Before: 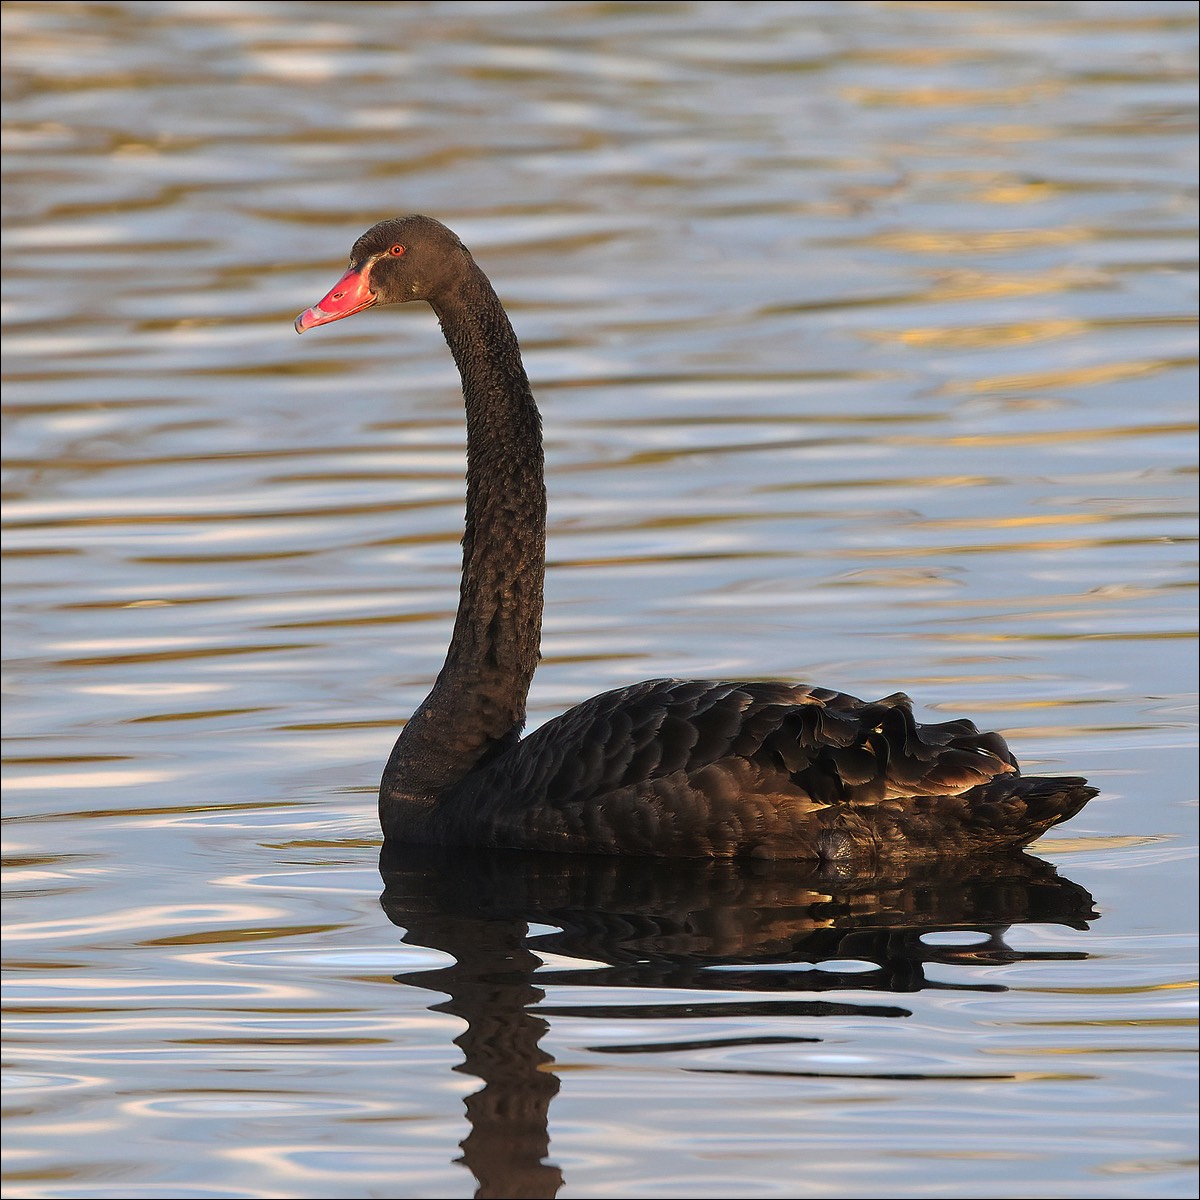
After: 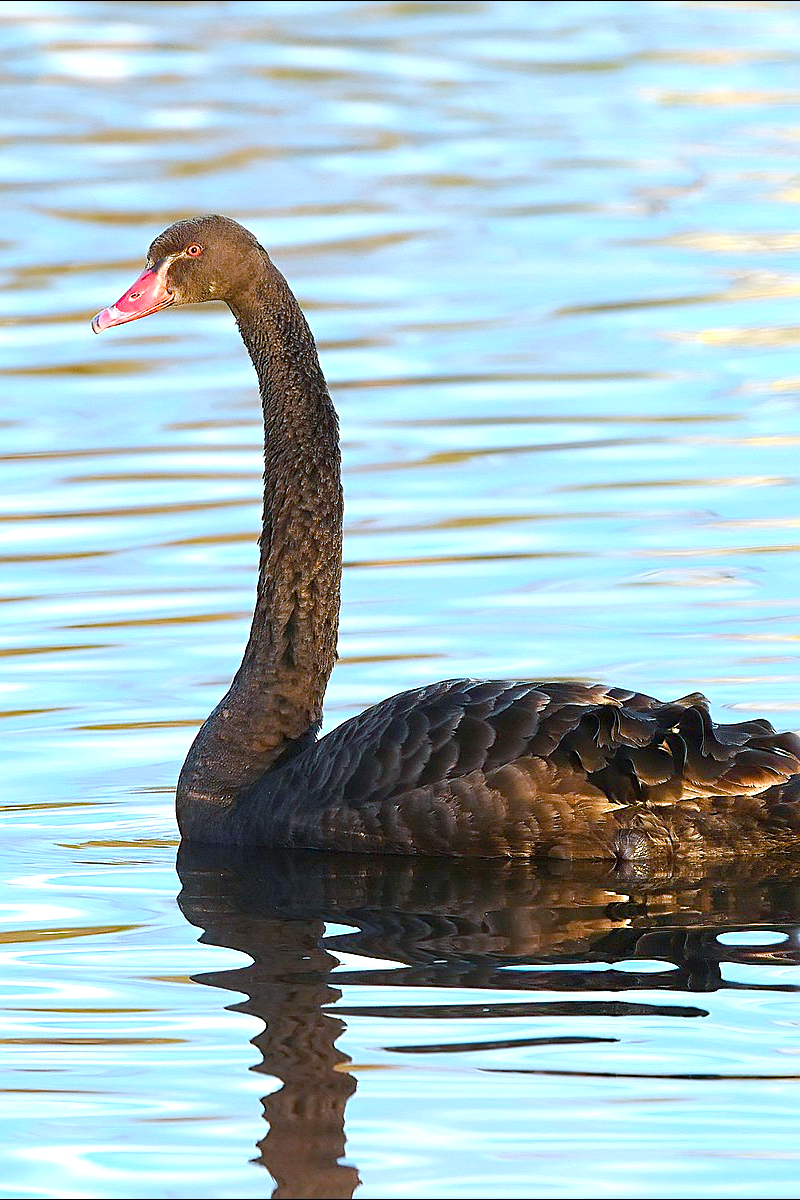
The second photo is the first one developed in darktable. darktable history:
color balance rgb: perceptual saturation grading › global saturation 19.824%, perceptual saturation grading › highlights -25.896%, perceptual saturation grading › shadows 49.869%, perceptual brilliance grading › highlights 8.007%, perceptual brilliance grading › mid-tones 3.244%, perceptual brilliance grading › shadows 1.303%, global vibrance 29.461%
sharpen: on, module defaults
color correction: highlights a* -8.86, highlights b* -22.7
exposure: black level correction 0, exposure 0.499 EV, compensate highlight preservation false
crop: left 16.994%, right 16.338%
